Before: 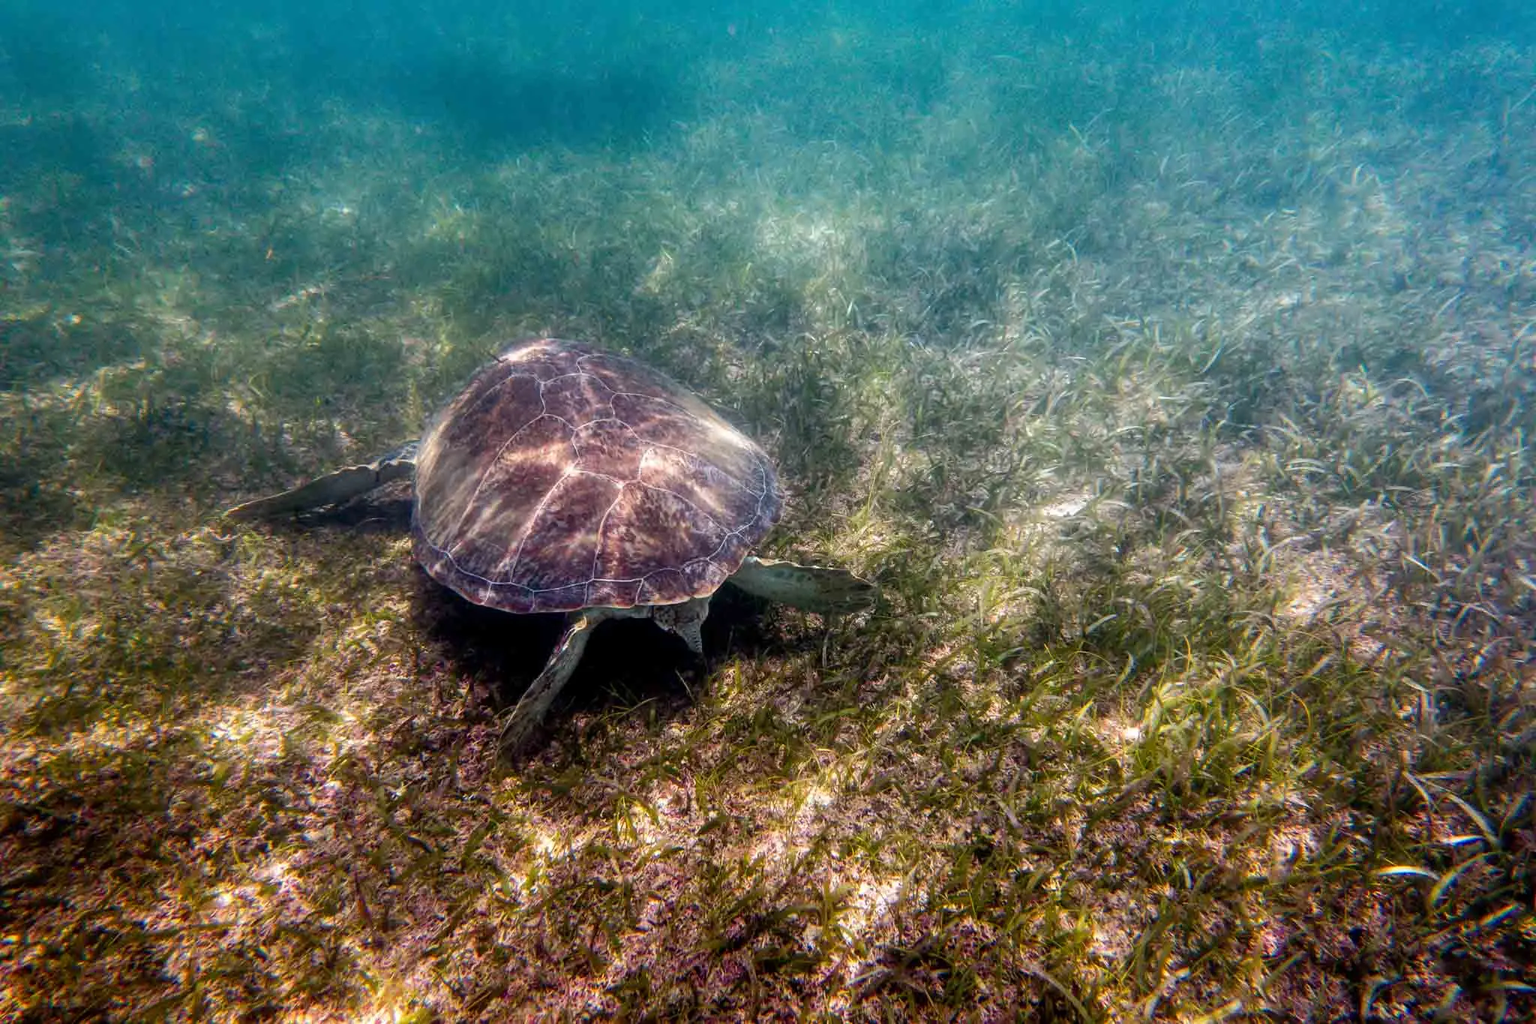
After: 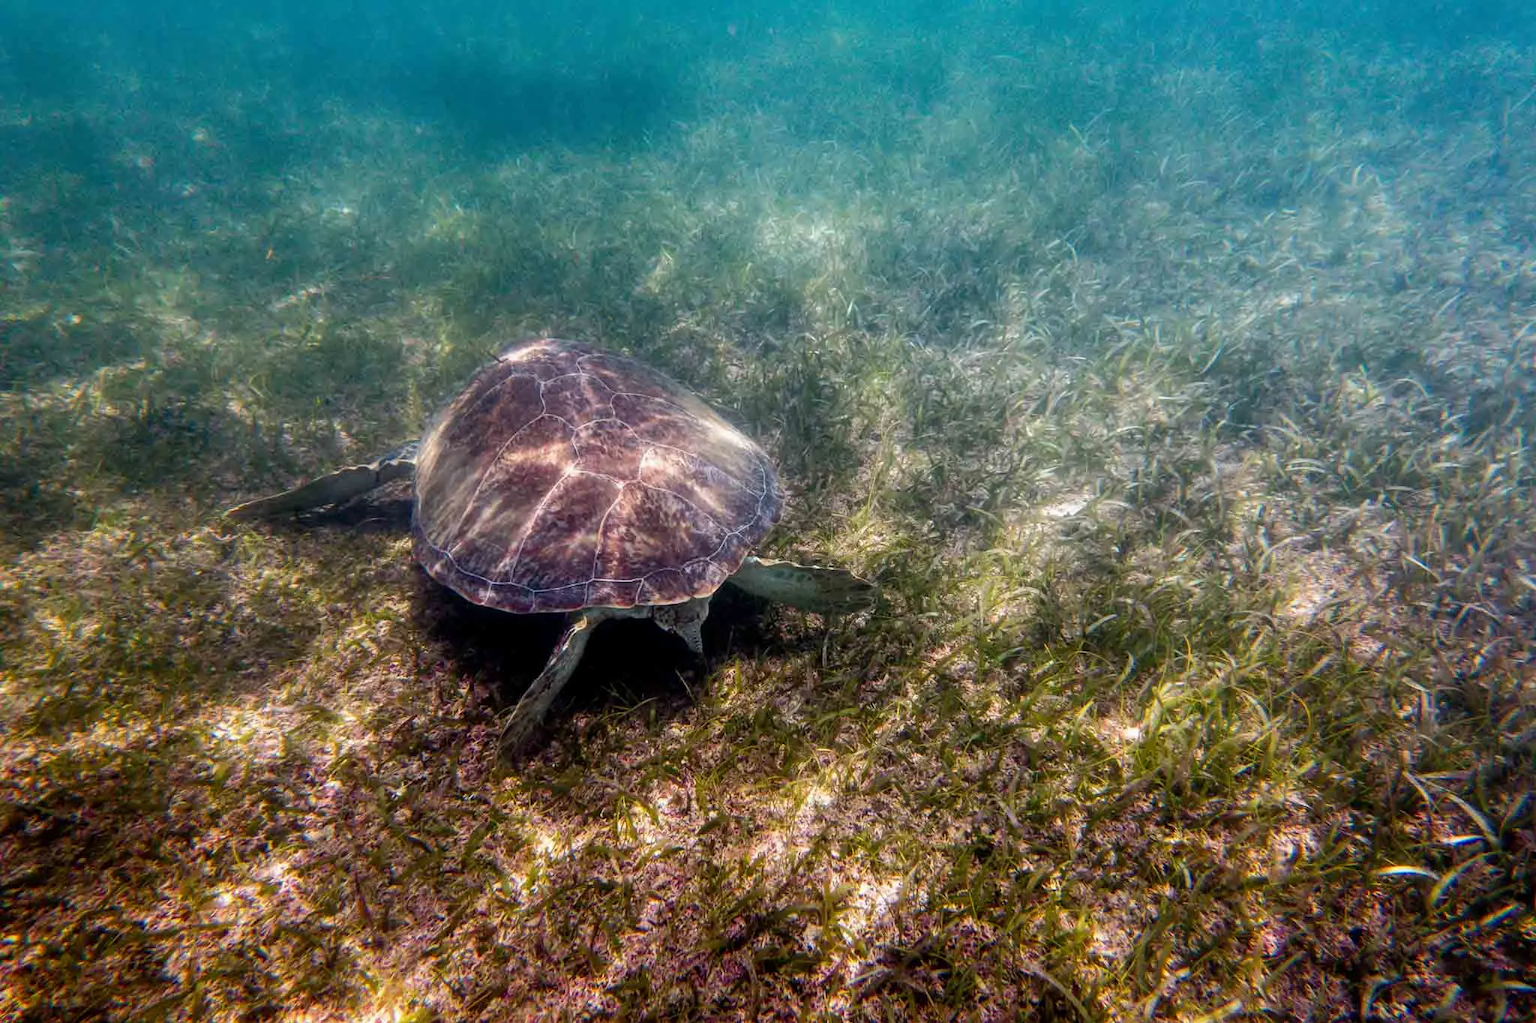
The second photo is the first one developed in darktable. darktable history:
exposure: exposure -0.042 EV, compensate exposure bias true, compensate highlight preservation false
